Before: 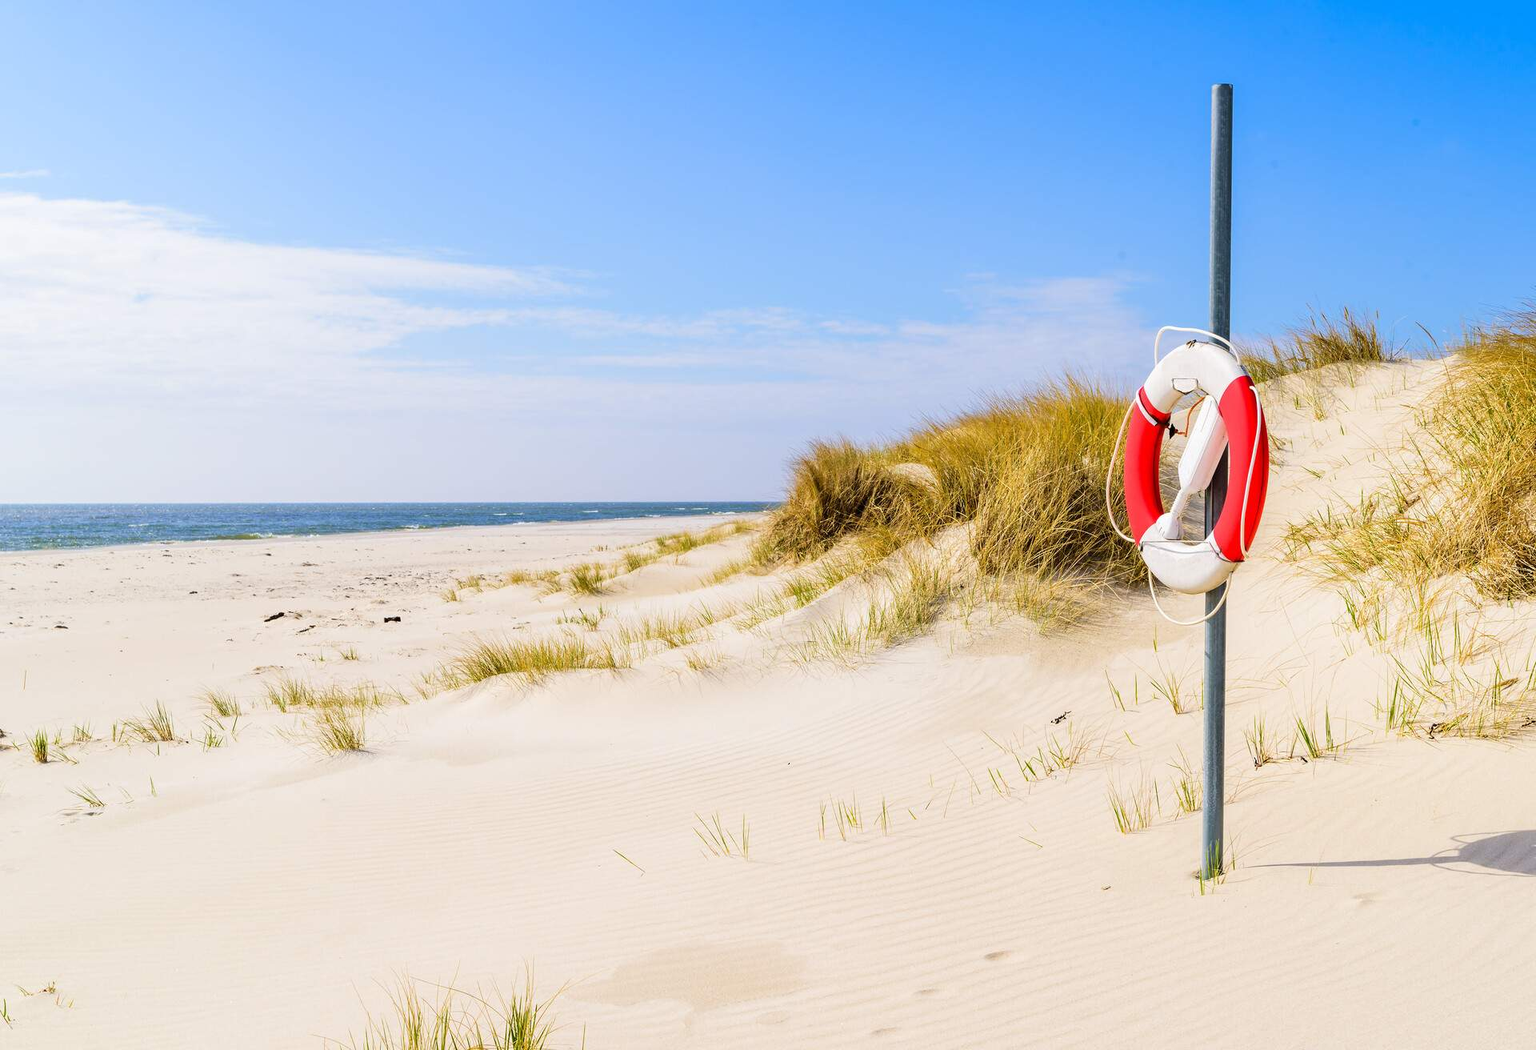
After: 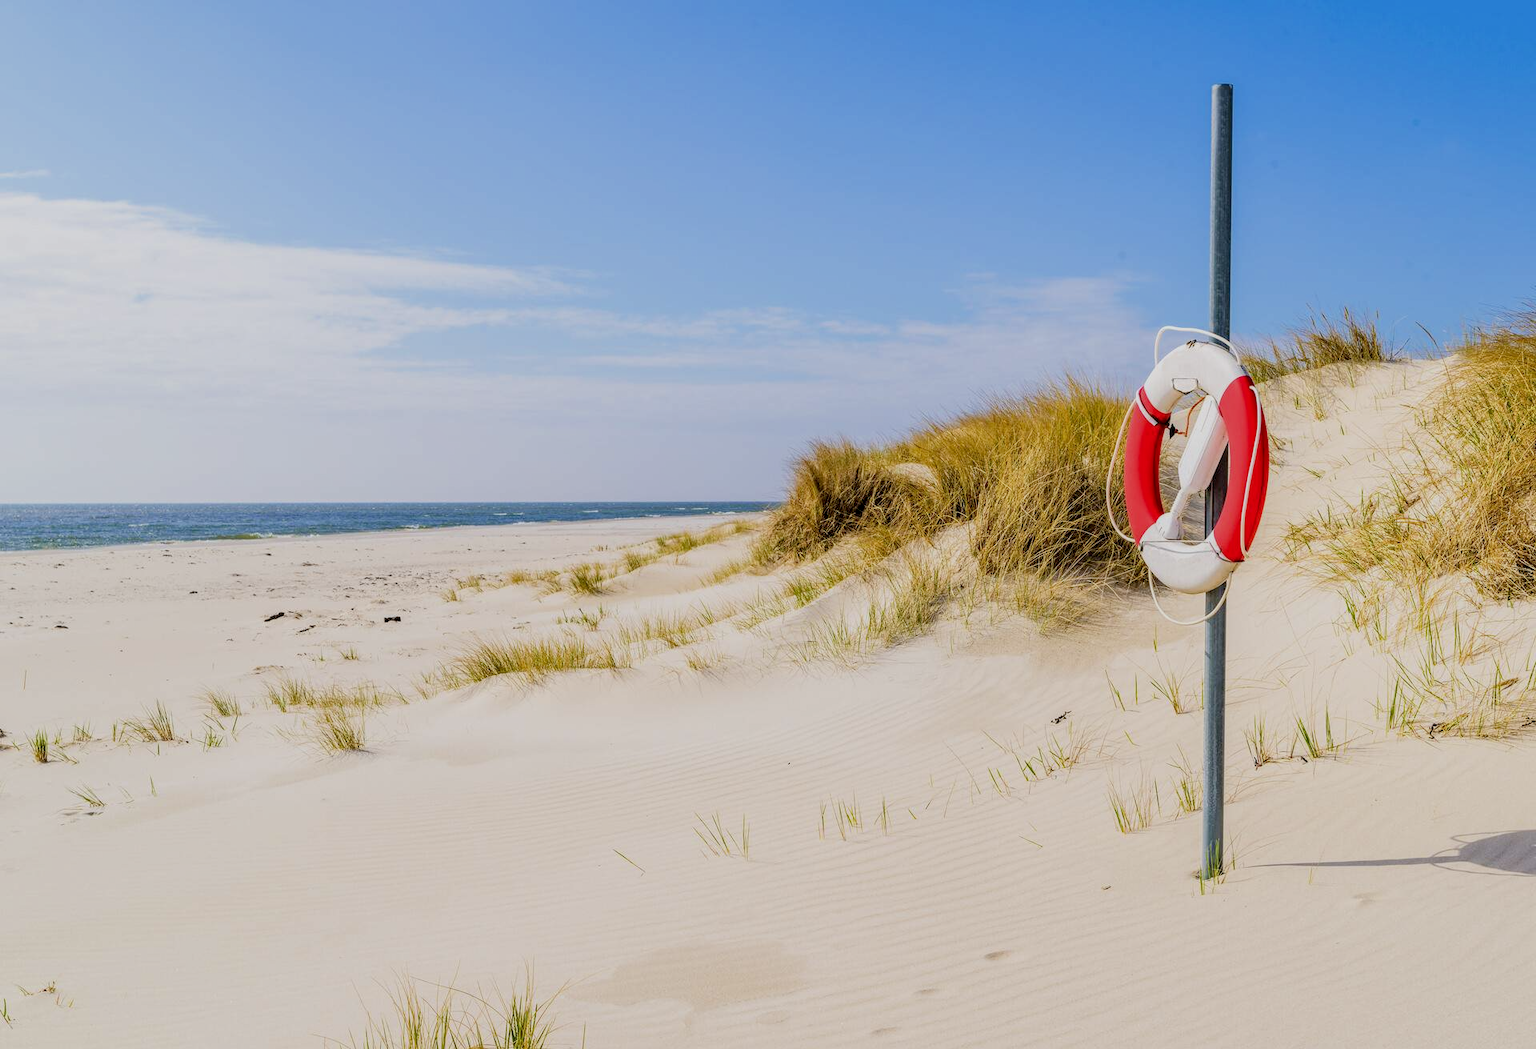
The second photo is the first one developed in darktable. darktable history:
exposure: exposure -0.158 EV, compensate highlight preservation false
filmic rgb: black relative exposure -16 EV, white relative exposure 4.01 EV, target black luminance 0%, hardness 7.6, latitude 72.15%, contrast 0.902, highlights saturation mix 11.45%, shadows ↔ highlights balance -0.38%
local contrast: on, module defaults
